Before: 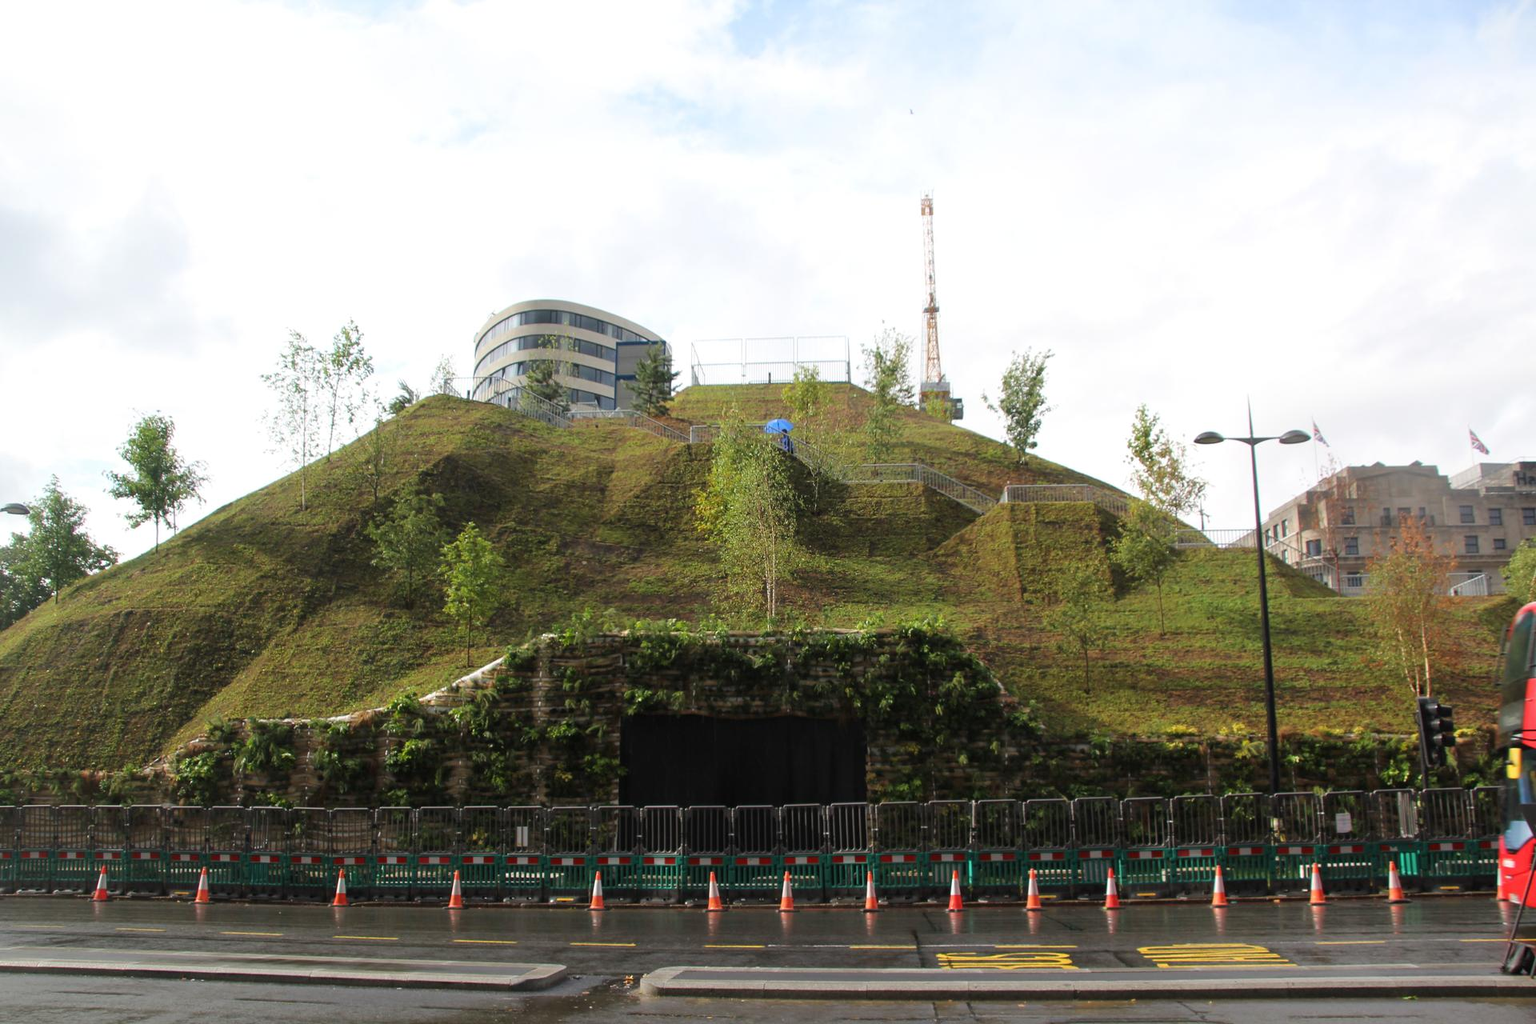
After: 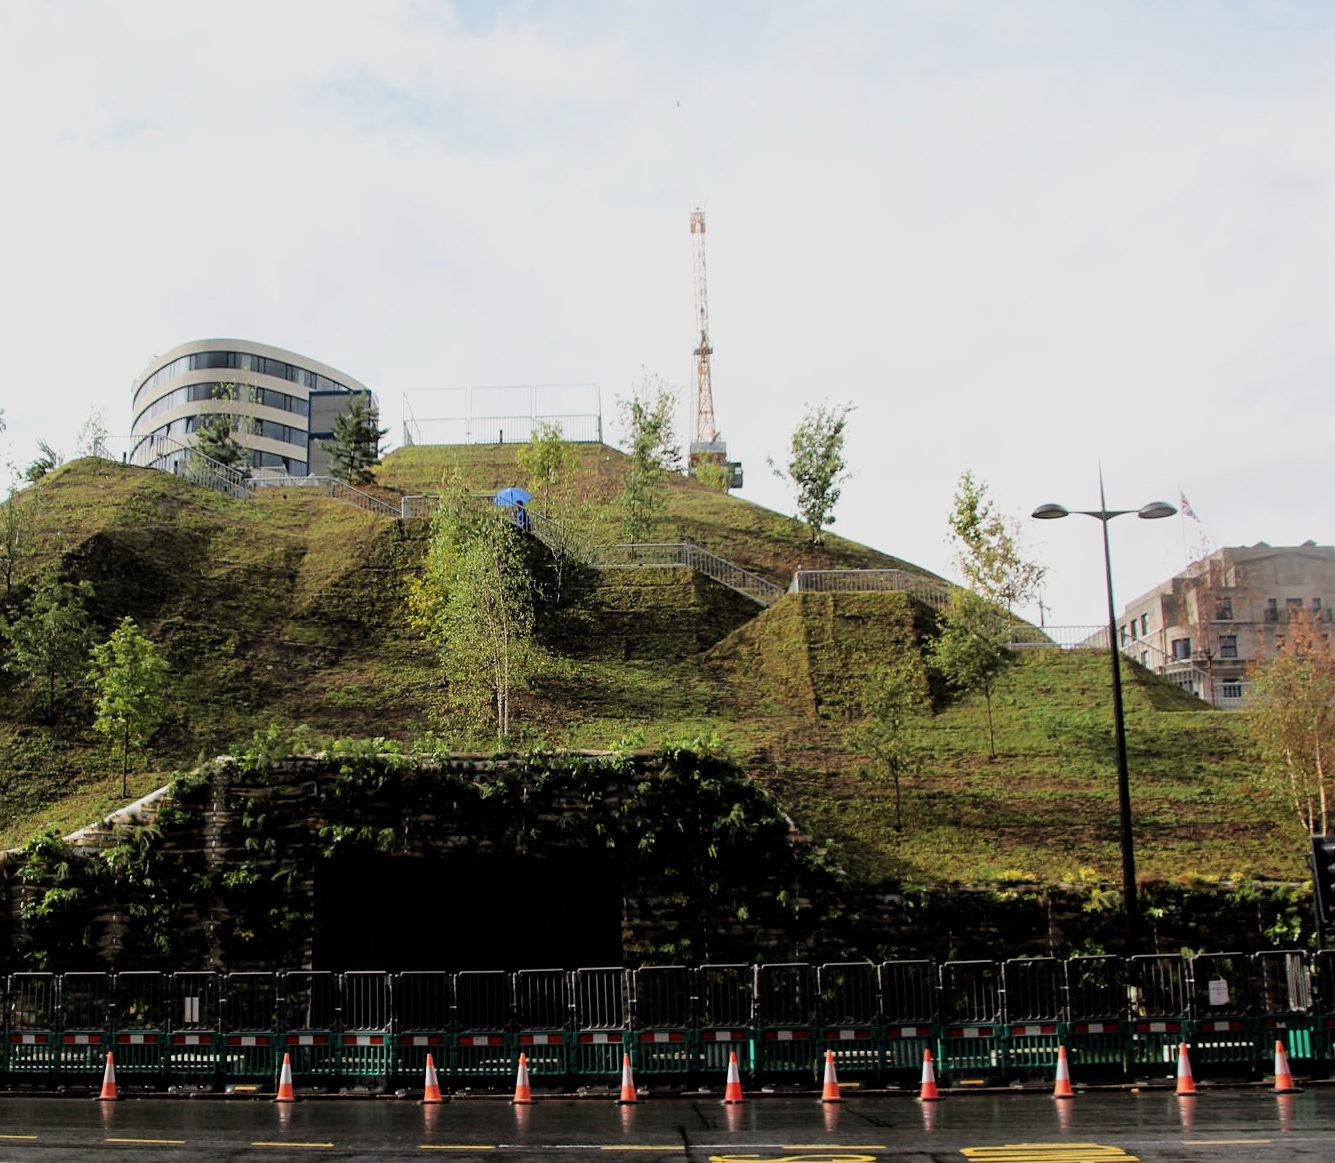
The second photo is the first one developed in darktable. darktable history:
sharpen: amount 0.2
crop and rotate: left 24.034%, top 2.838%, right 6.406%, bottom 6.299%
filmic rgb: black relative exposure -5 EV, hardness 2.88, contrast 1.3
